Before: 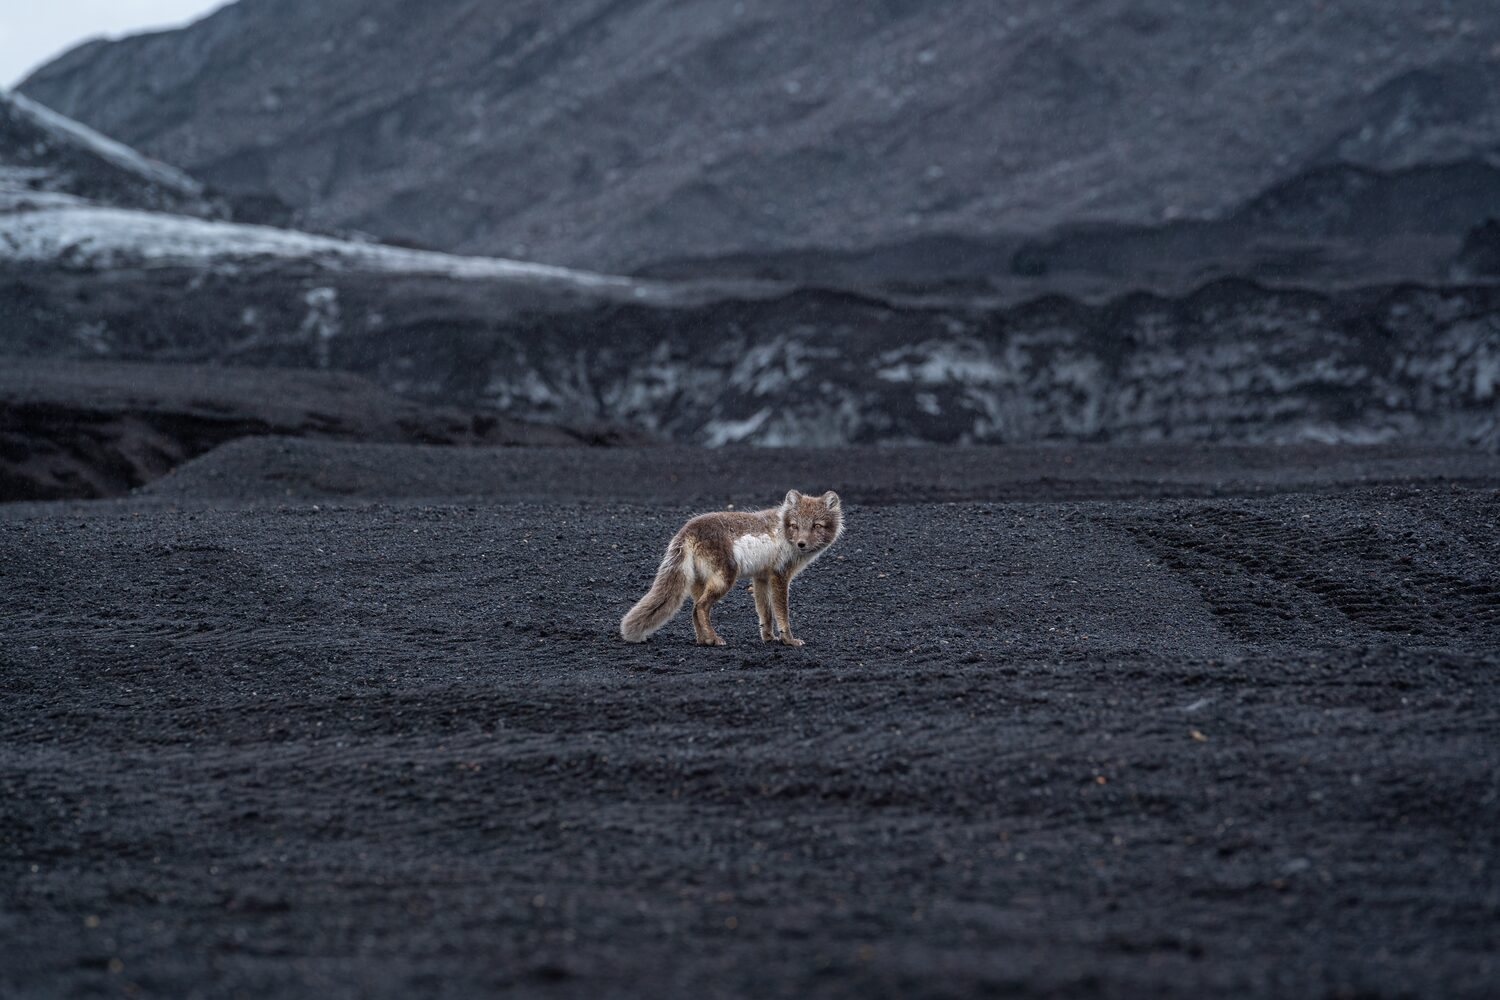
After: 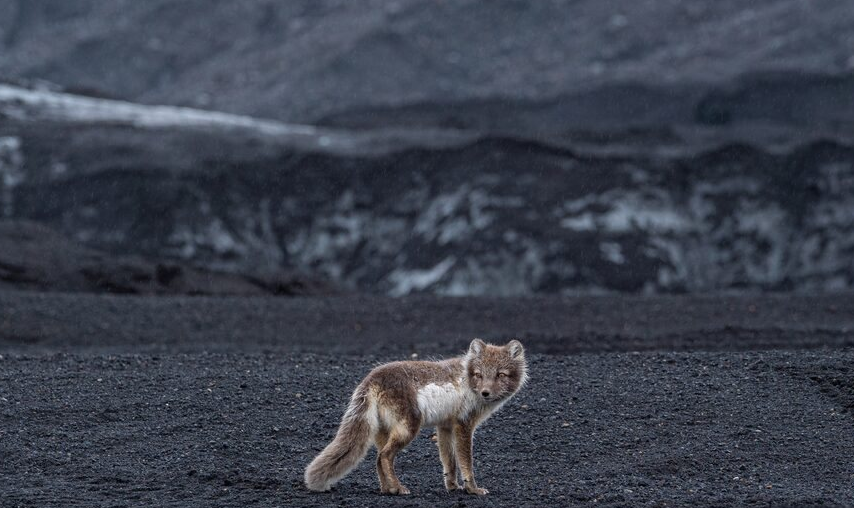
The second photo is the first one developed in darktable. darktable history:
crop: left 21.097%, top 15.172%, right 21.954%, bottom 34.015%
